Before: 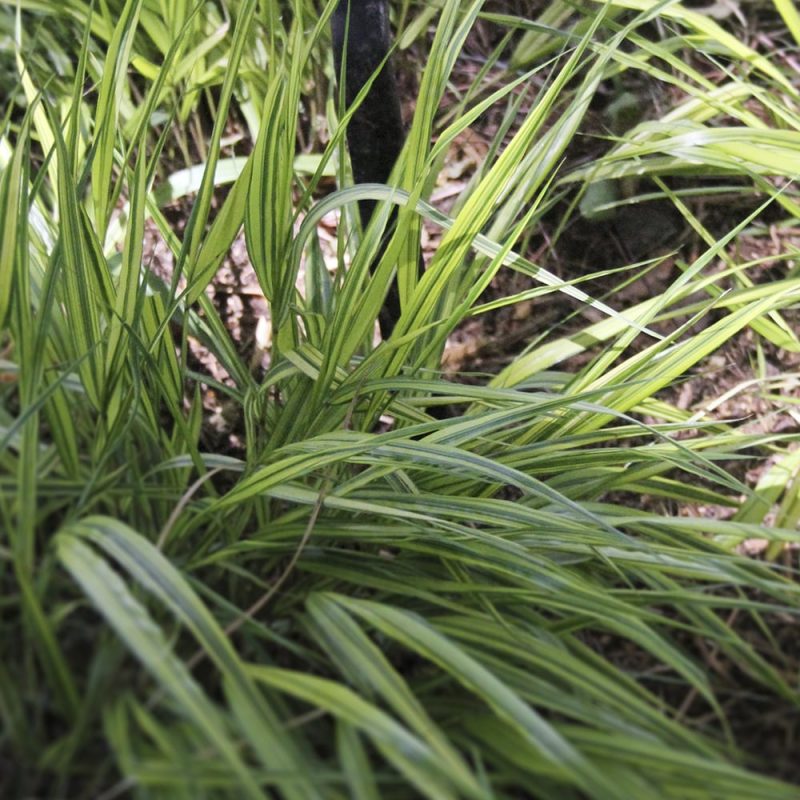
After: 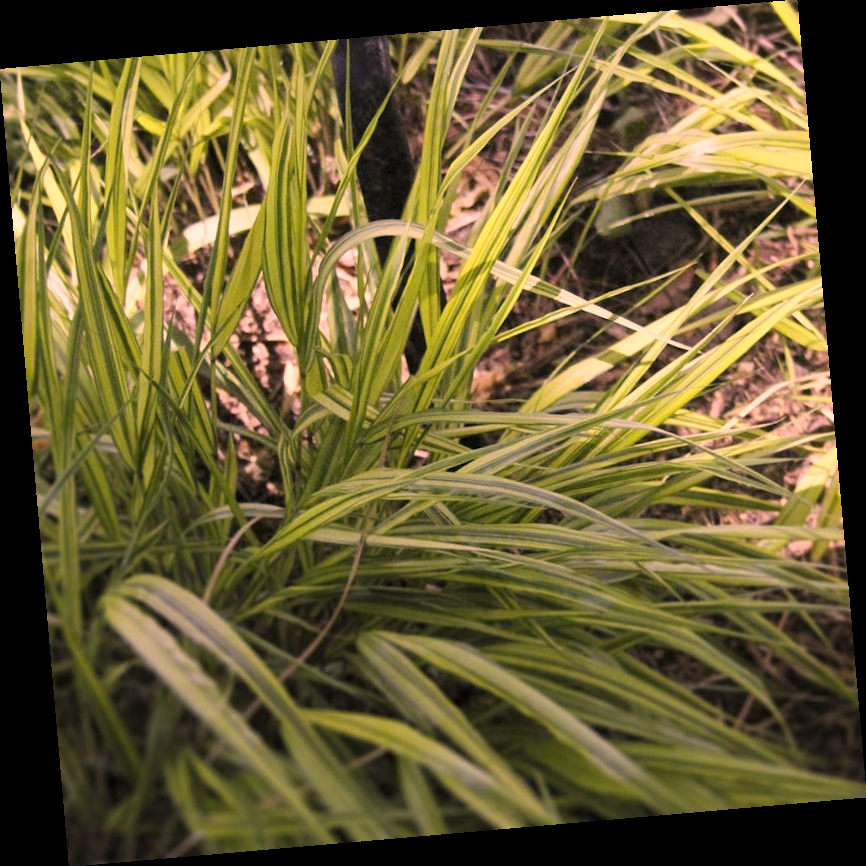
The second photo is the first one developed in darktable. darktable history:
rotate and perspective: rotation -4.98°, automatic cropping off
color correction: highlights a* 21.16, highlights b* 19.61
levels: levels [0.016, 0.5, 0.996]
